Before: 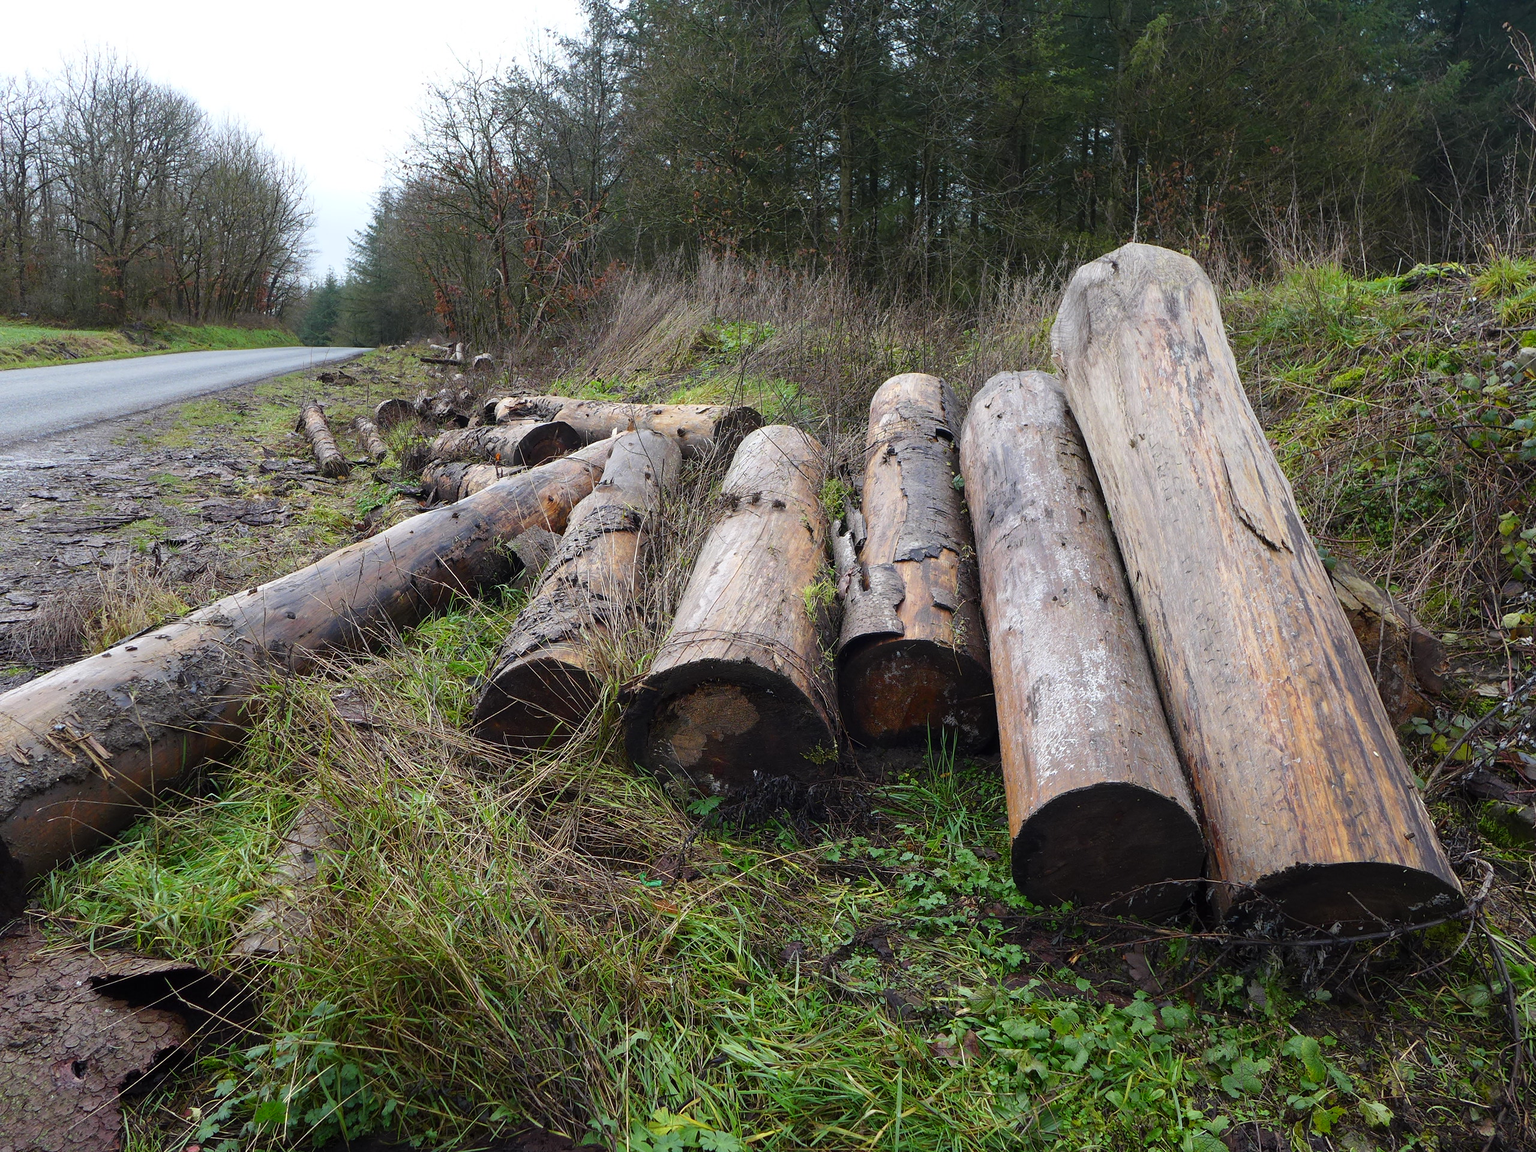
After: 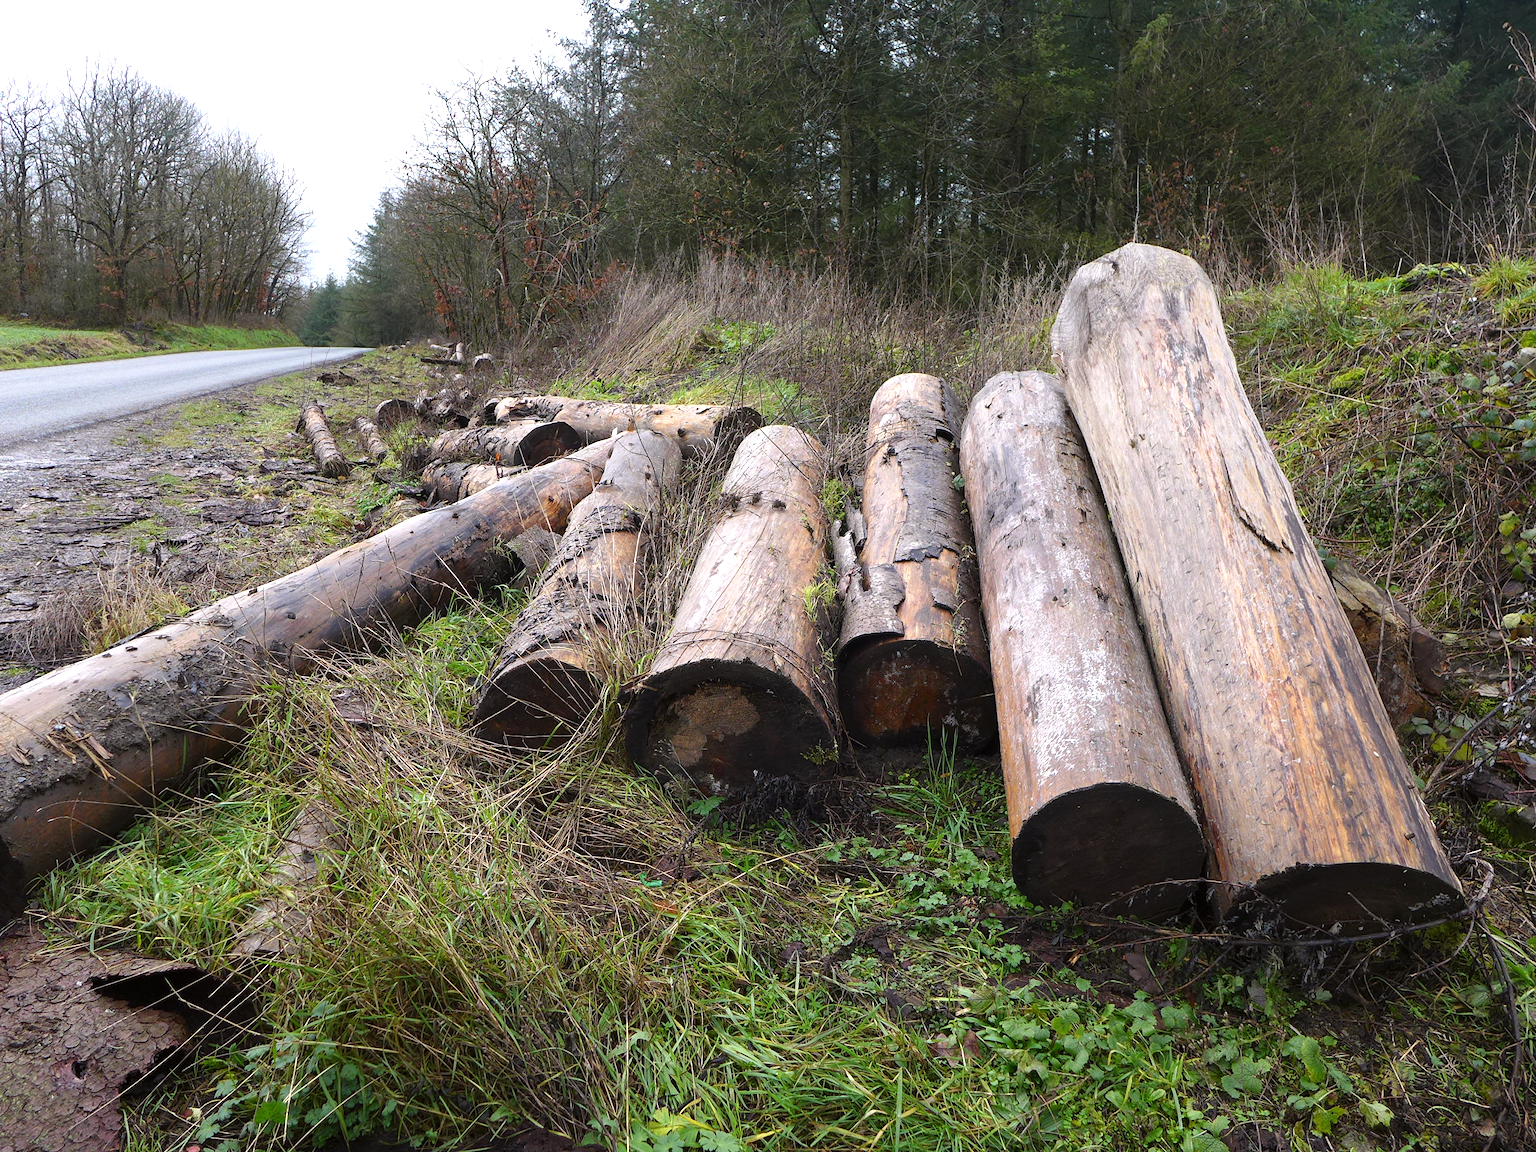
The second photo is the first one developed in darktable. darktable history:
tone equalizer: -8 EV -0.388 EV, -7 EV -0.378 EV, -6 EV -0.352 EV, -5 EV -0.256 EV, -3 EV 0.256 EV, -2 EV 0.311 EV, -1 EV 0.411 EV, +0 EV 0.44 EV, smoothing diameter 24.9%, edges refinement/feathering 8.21, preserve details guided filter
color correction: highlights a* 3.04, highlights b* -0.933, shadows a* -0.098, shadows b* 2.05, saturation 0.975
